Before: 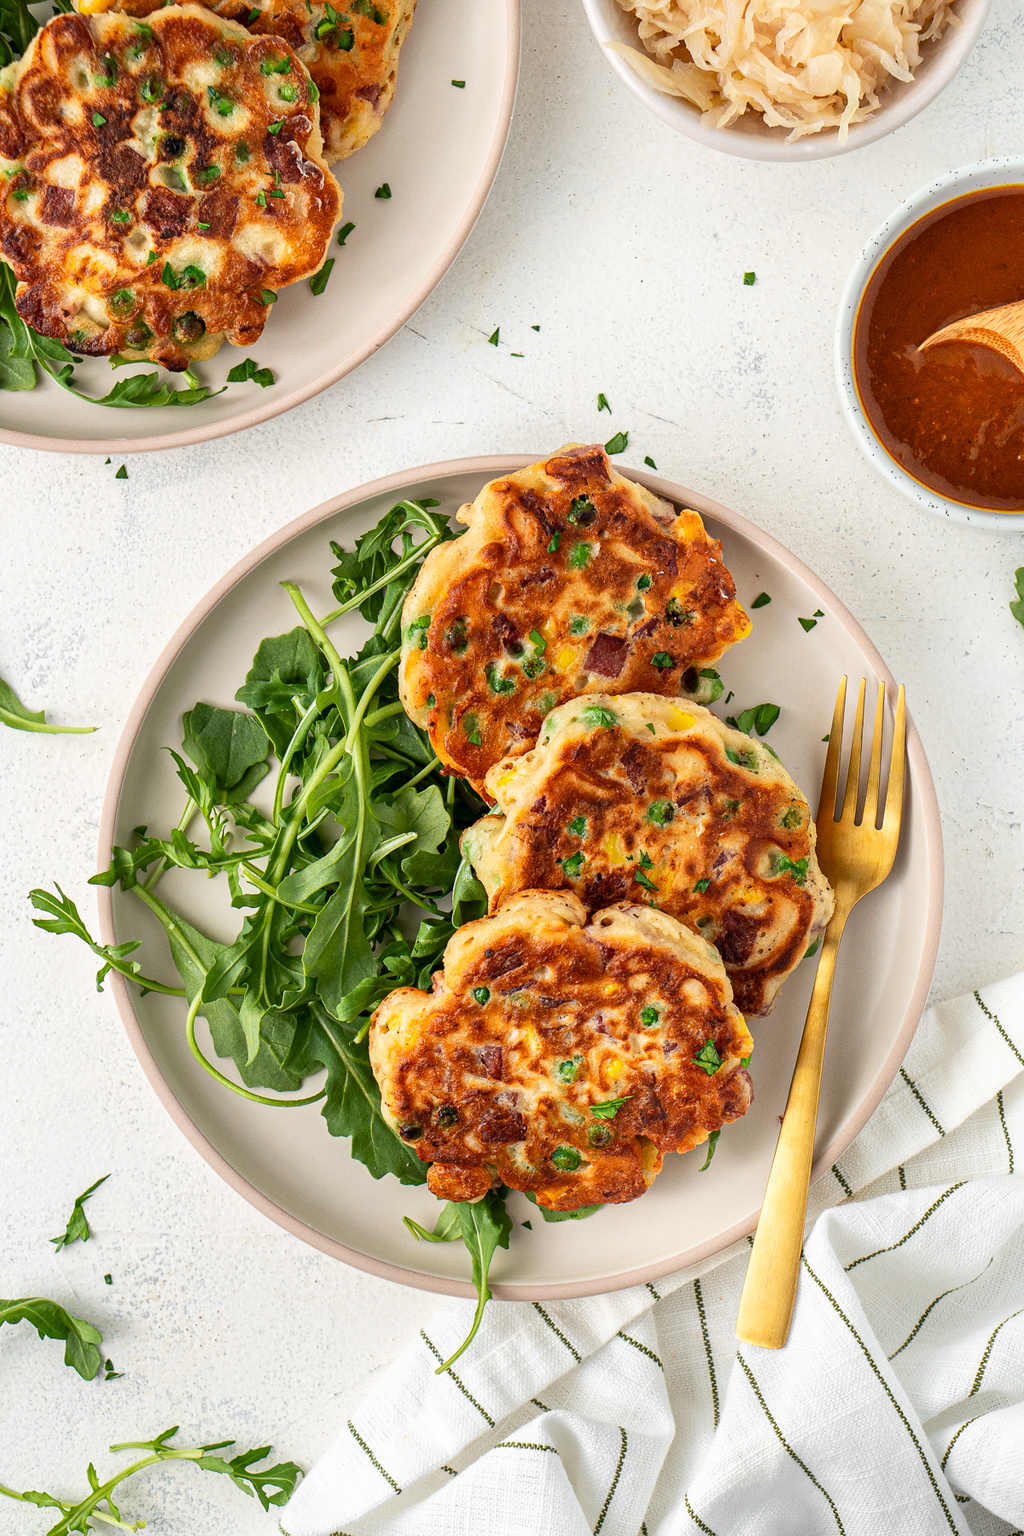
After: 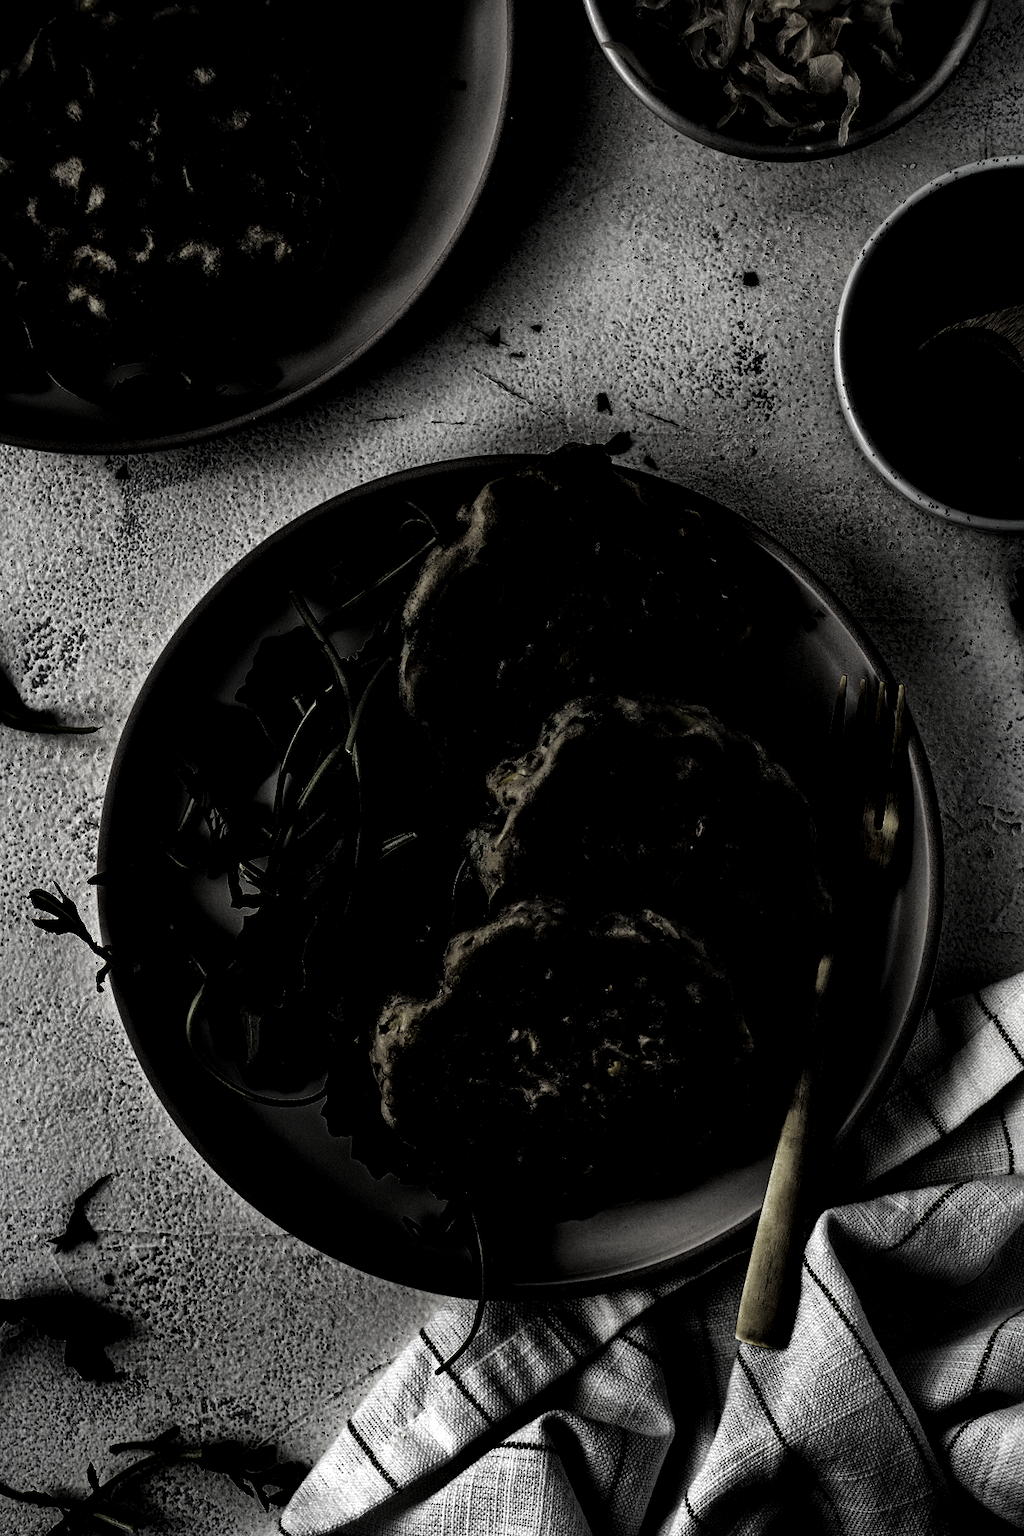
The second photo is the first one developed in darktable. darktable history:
color balance rgb: perceptual saturation grading › global saturation 20%, perceptual saturation grading › highlights -25%, perceptual saturation grading › shadows 25%
levels: levels [0.721, 0.937, 0.997]
base curve: curves: ch0 [(0, 0) (0.073, 0.04) (0.157, 0.139) (0.492, 0.492) (0.758, 0.758) (1, 1)], preserve colors none
local contrast: mode bilateral grid, contrast 20, coarseness 50, detail 179%, midtone range 0.2
